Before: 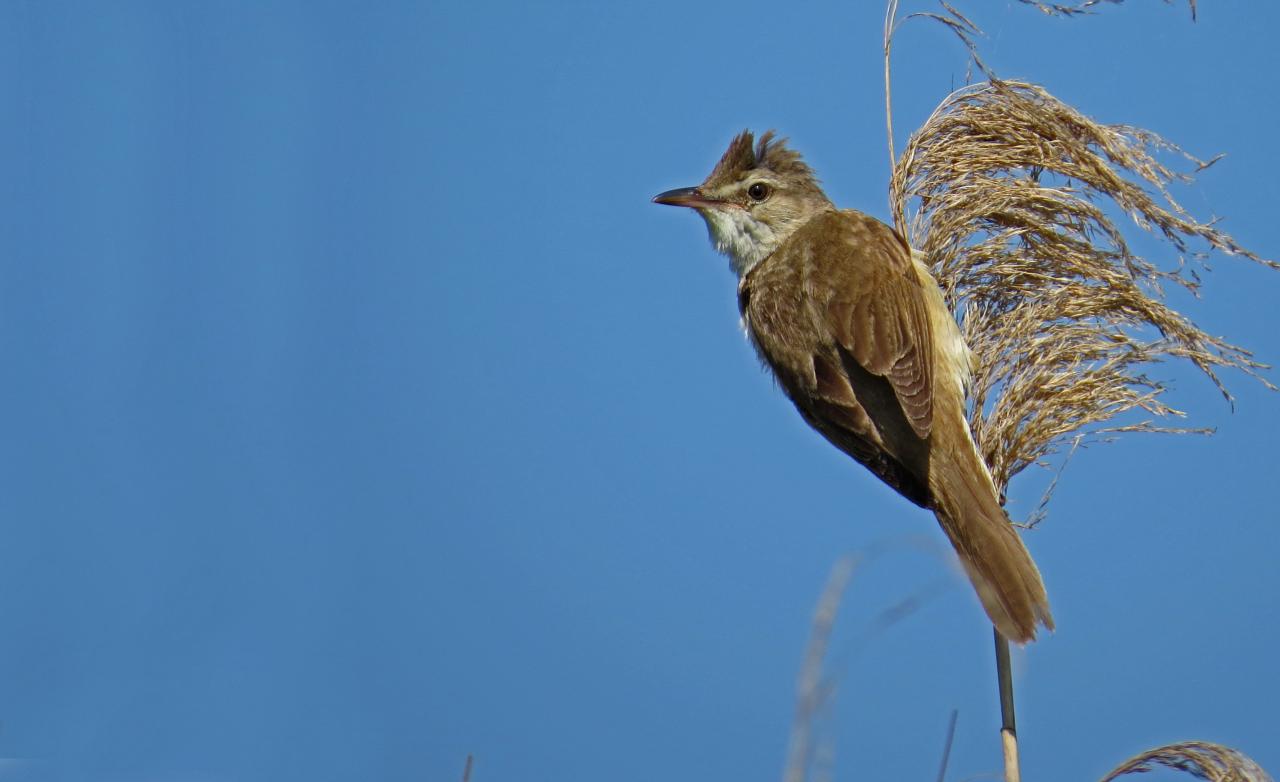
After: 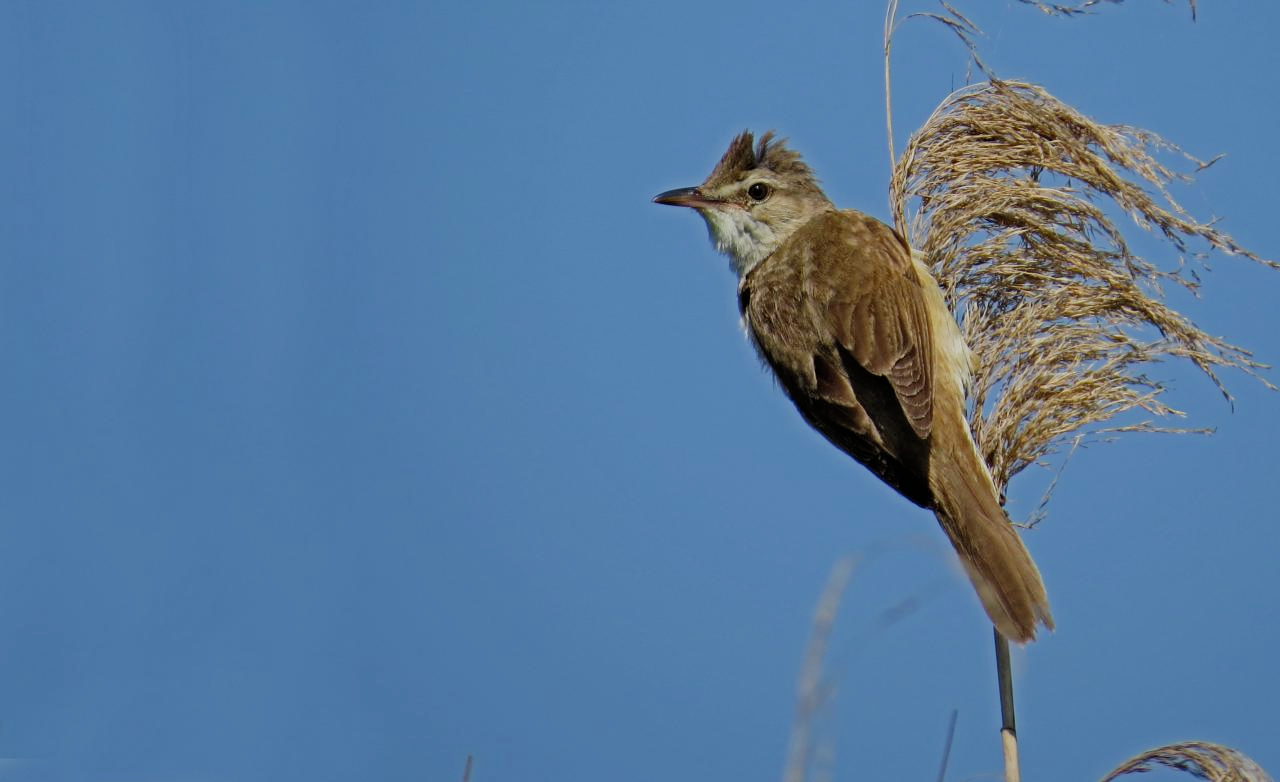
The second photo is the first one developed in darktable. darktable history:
tone equalizer: on, module defaults
filmic rgb: black relative exposure -7.32 EV, white relative exposure 5.09 EV, hardness 3.2
